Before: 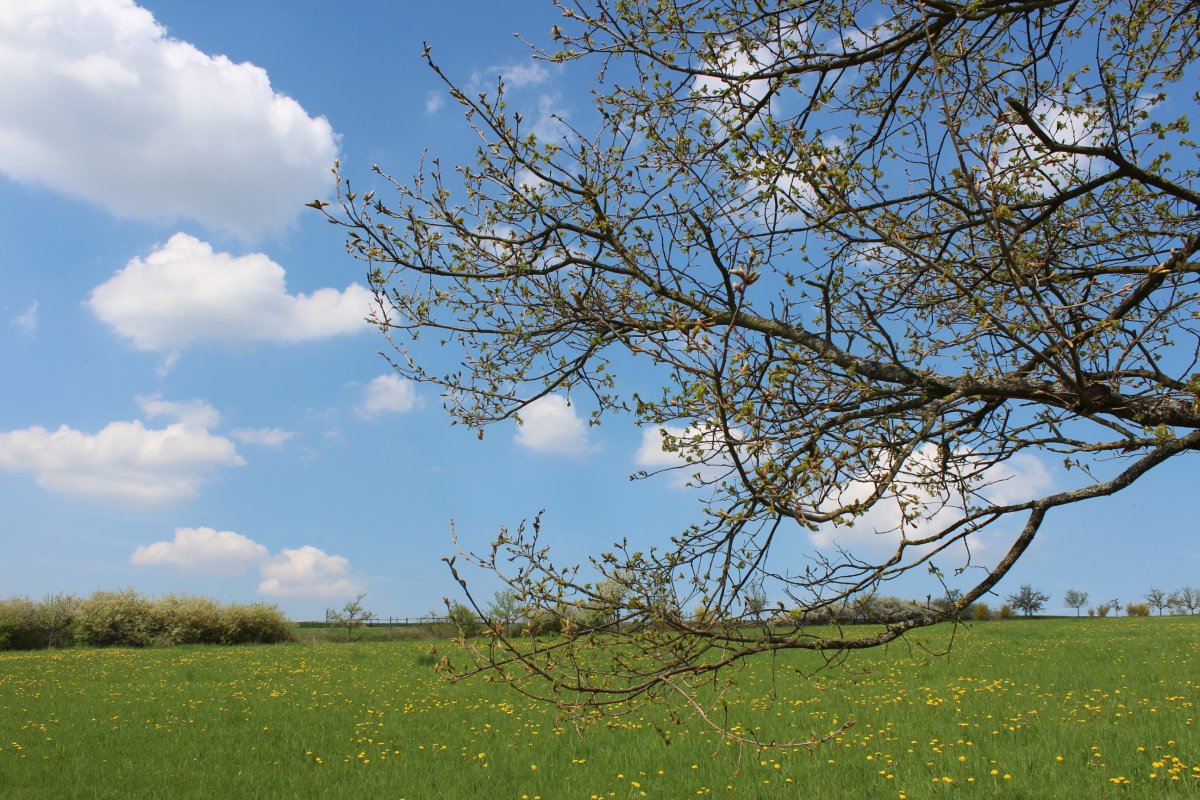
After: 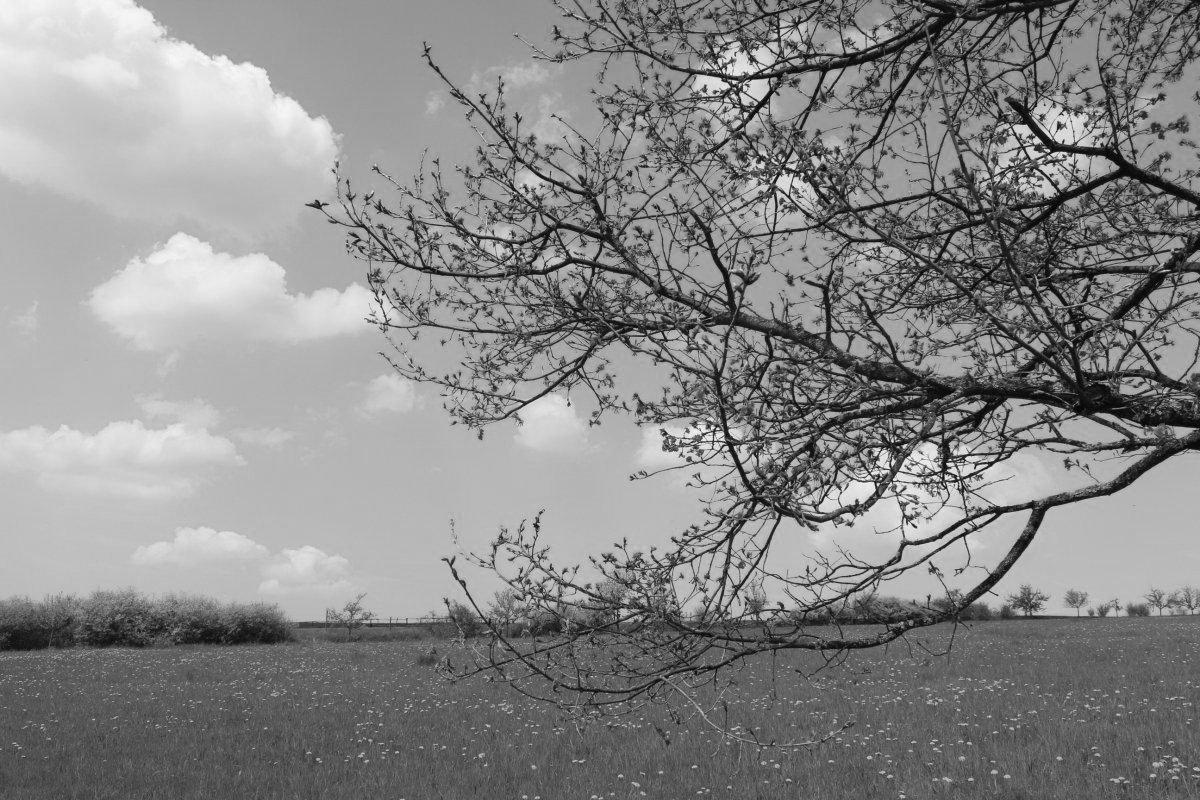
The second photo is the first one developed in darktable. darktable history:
color calibration: output gray [0.22, 0.42, 0.37, 0], illuminant as shot in camera, x 0.358, y 0.373, temperature 4628.91 K
